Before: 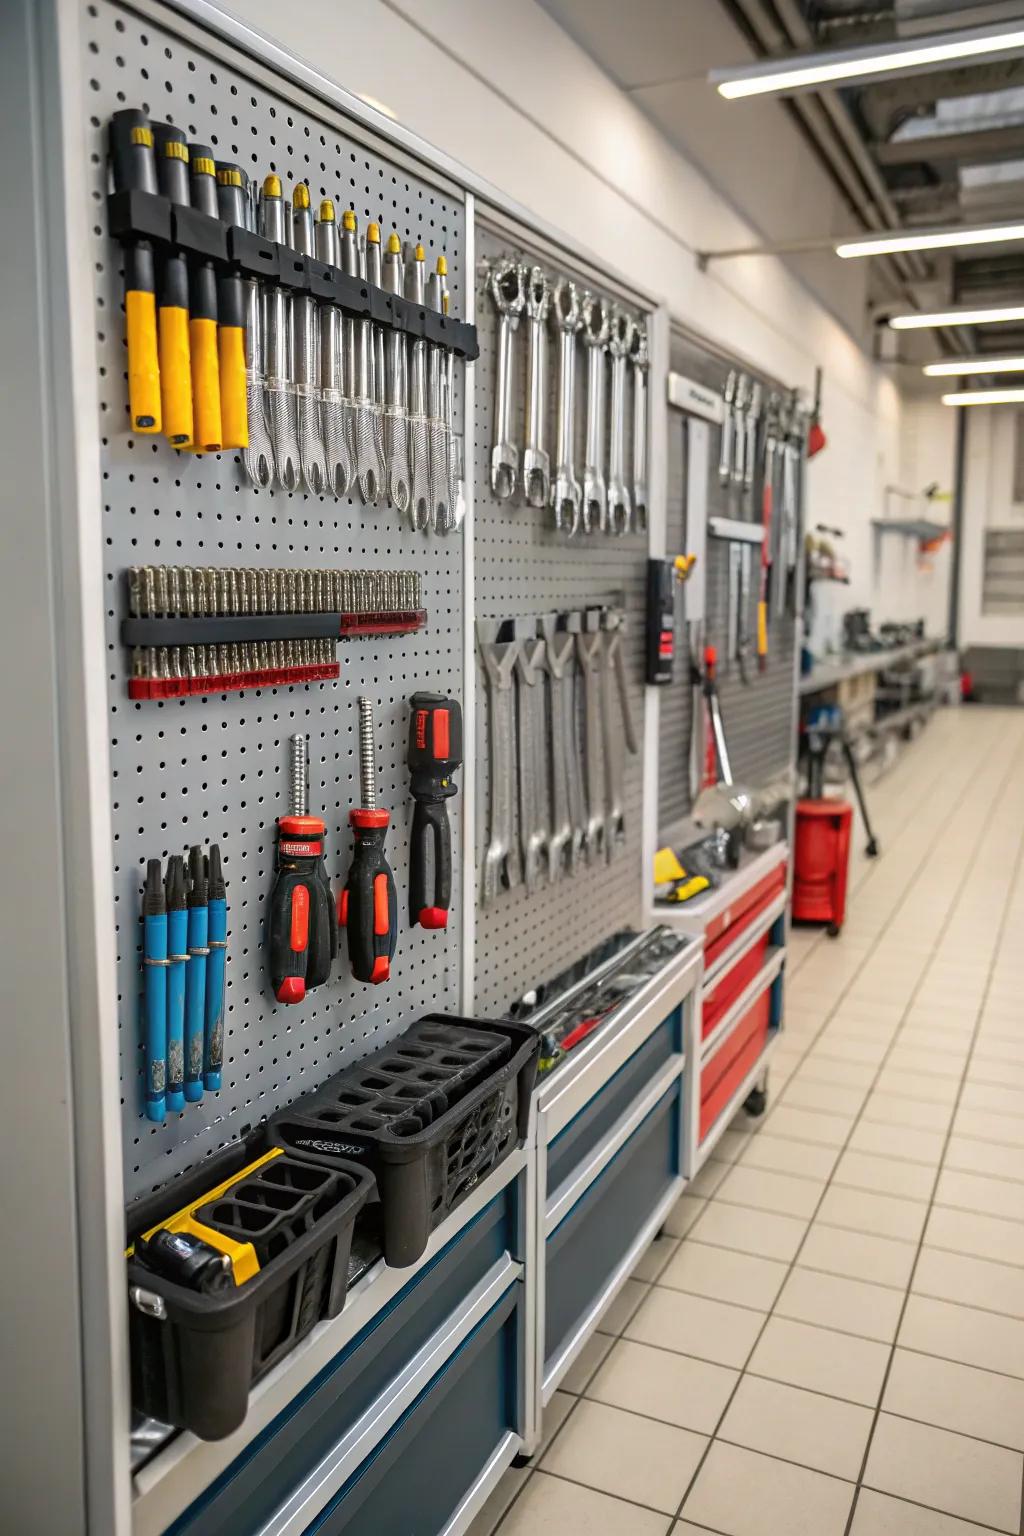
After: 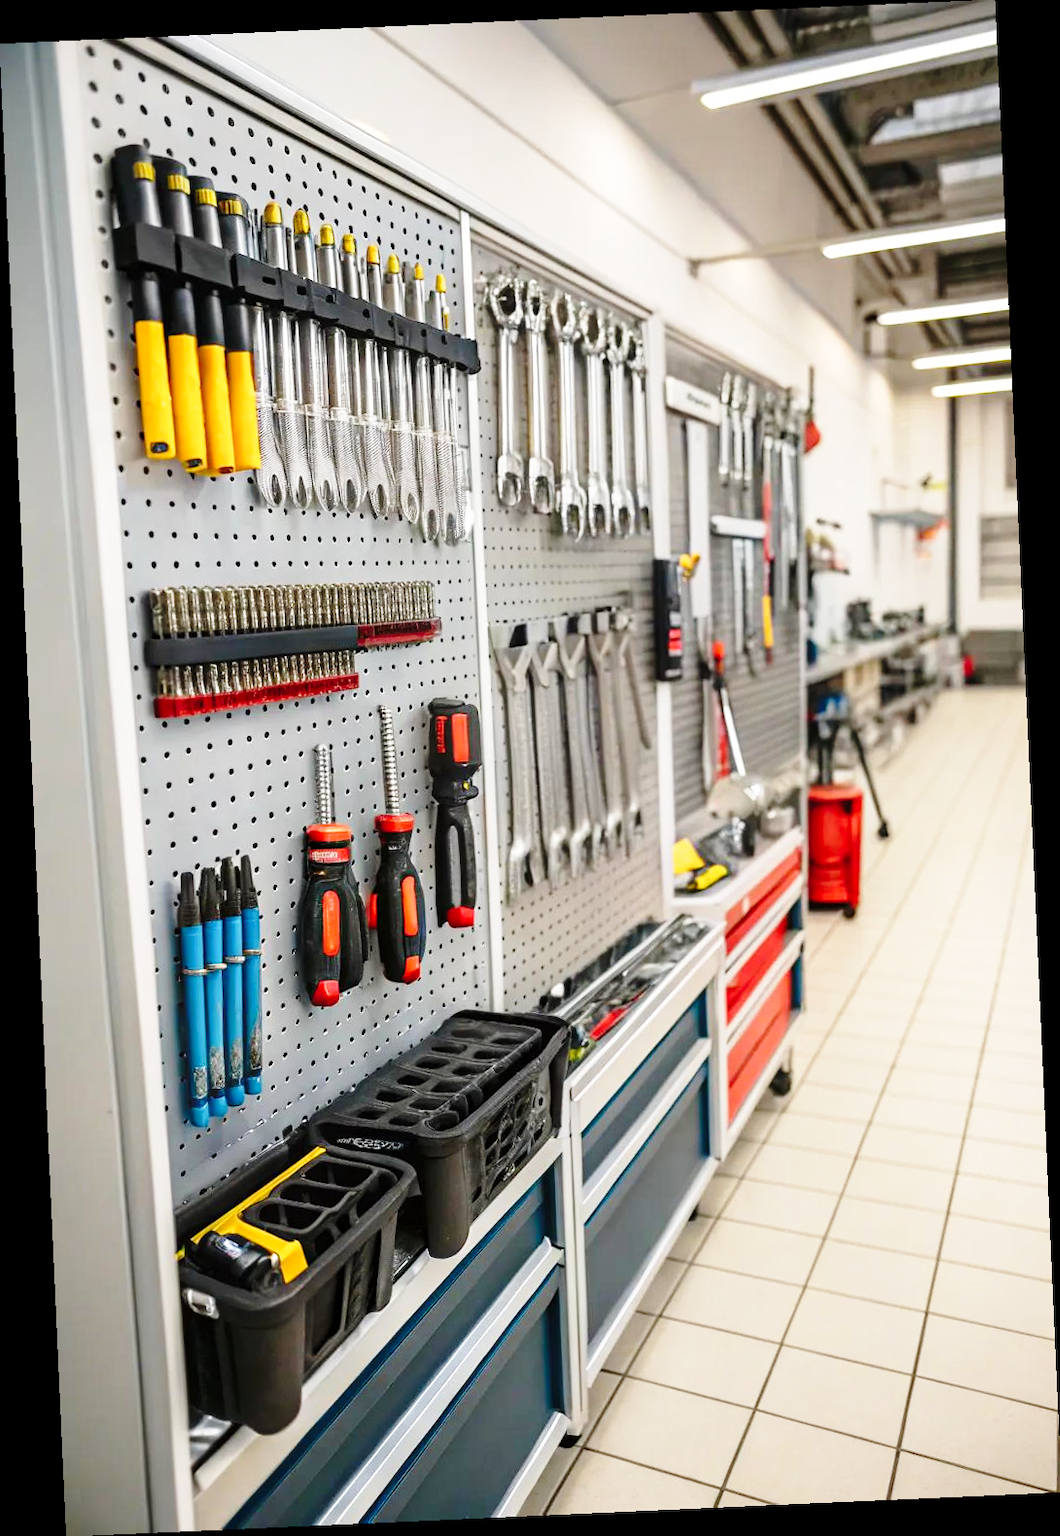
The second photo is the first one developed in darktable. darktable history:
base curve: curves: ch0 [(0, 0) (0.028, 0.03) (0.121, 0.232) (0.46, 0.748) (0.859, 0.968) (1, 1)], preserve colors none
rotate and perspective: rotation -2.56°, automatic cropping off
